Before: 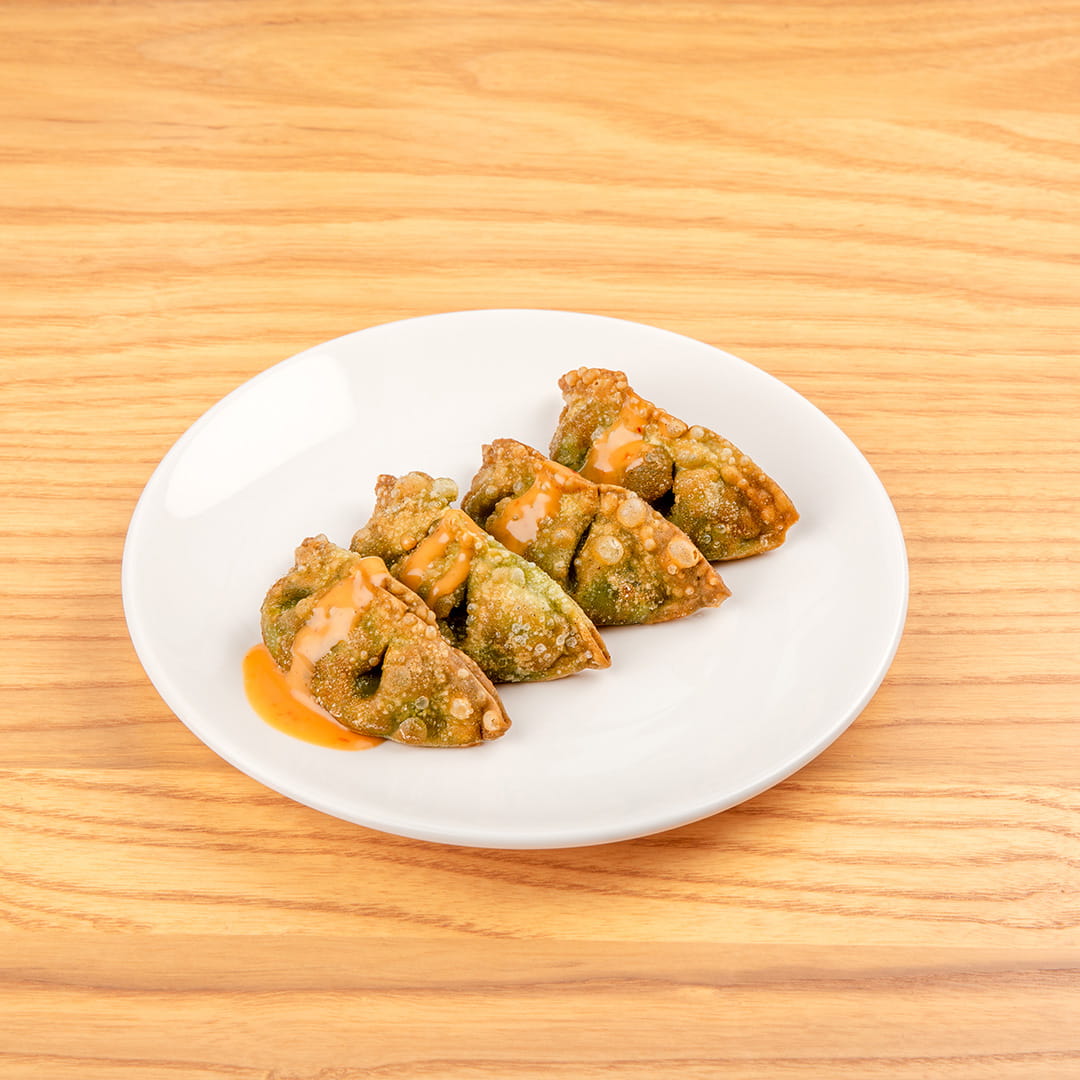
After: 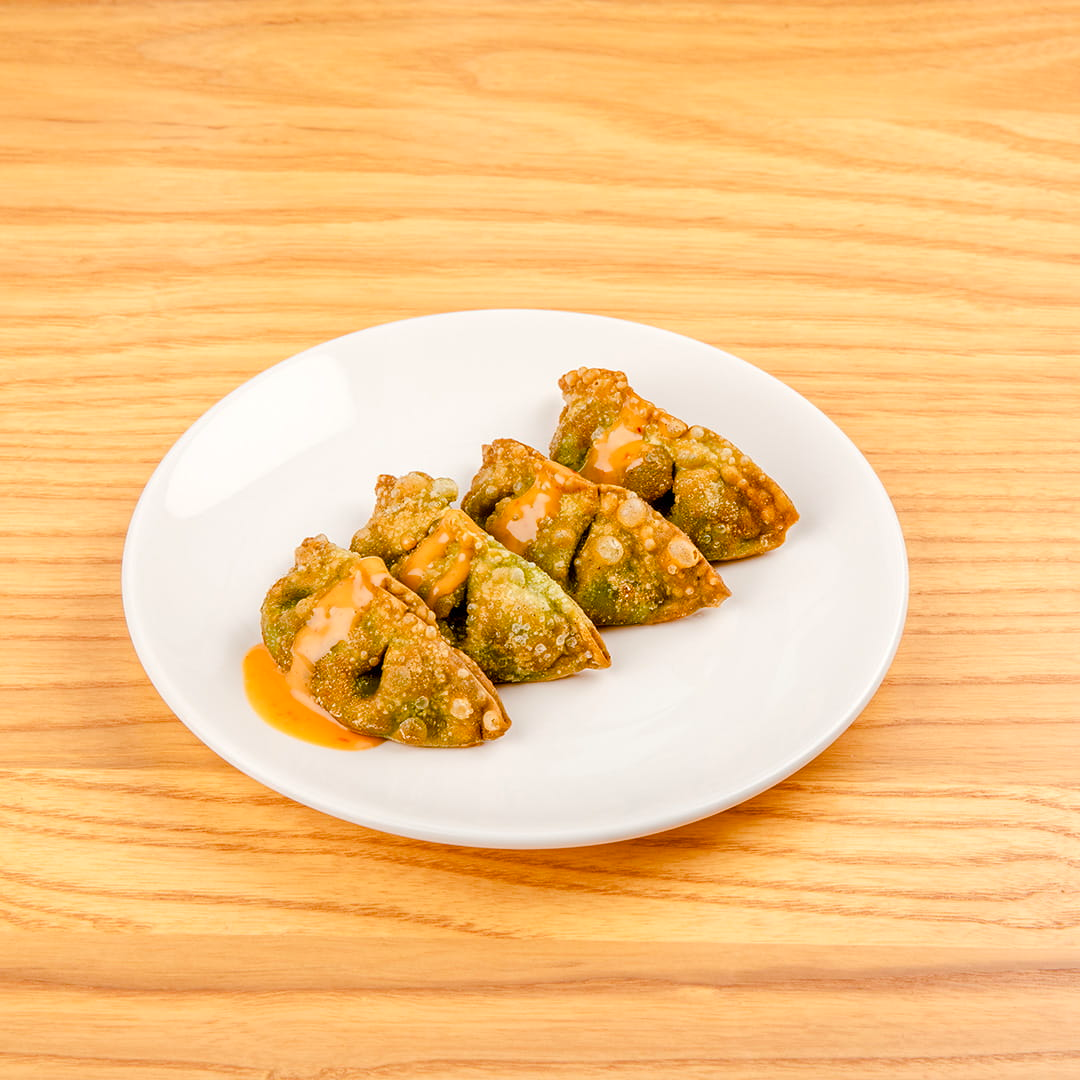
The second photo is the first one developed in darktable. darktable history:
color balance rgb: perceptual saturation grading › global saturation 0.909%, perceptual saturation grading › highlights -17.349%, perceptual saturation grading › mid-tones 32.877%, perceptual saturation grading › shadows 50.534%, global vibrance 39.478%
